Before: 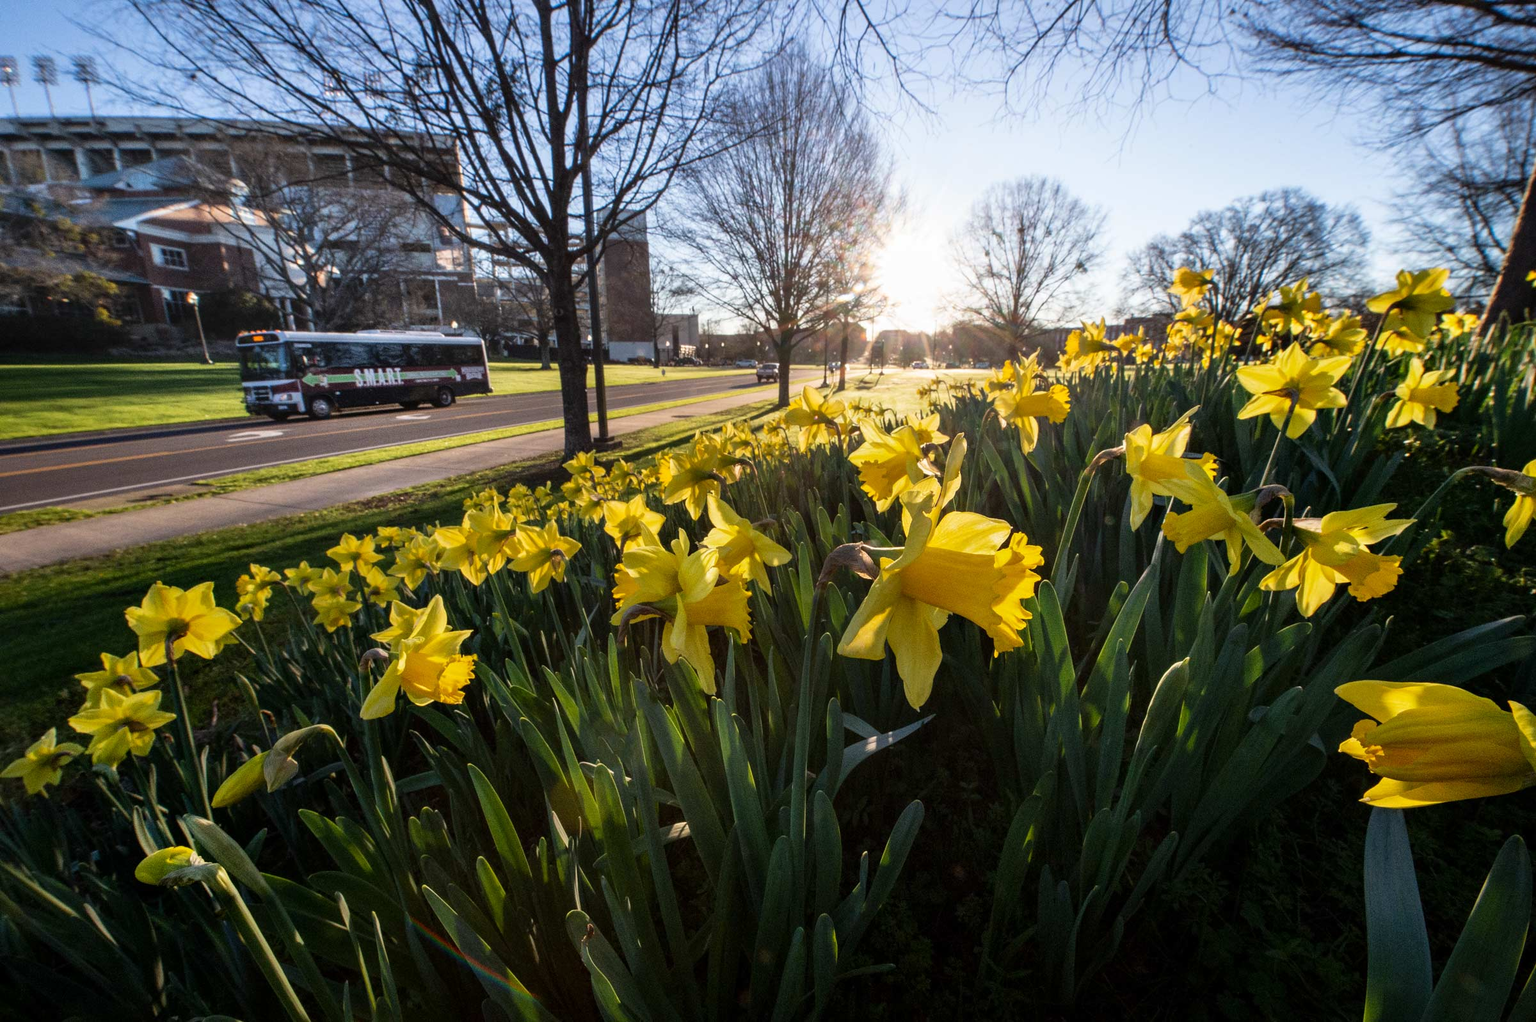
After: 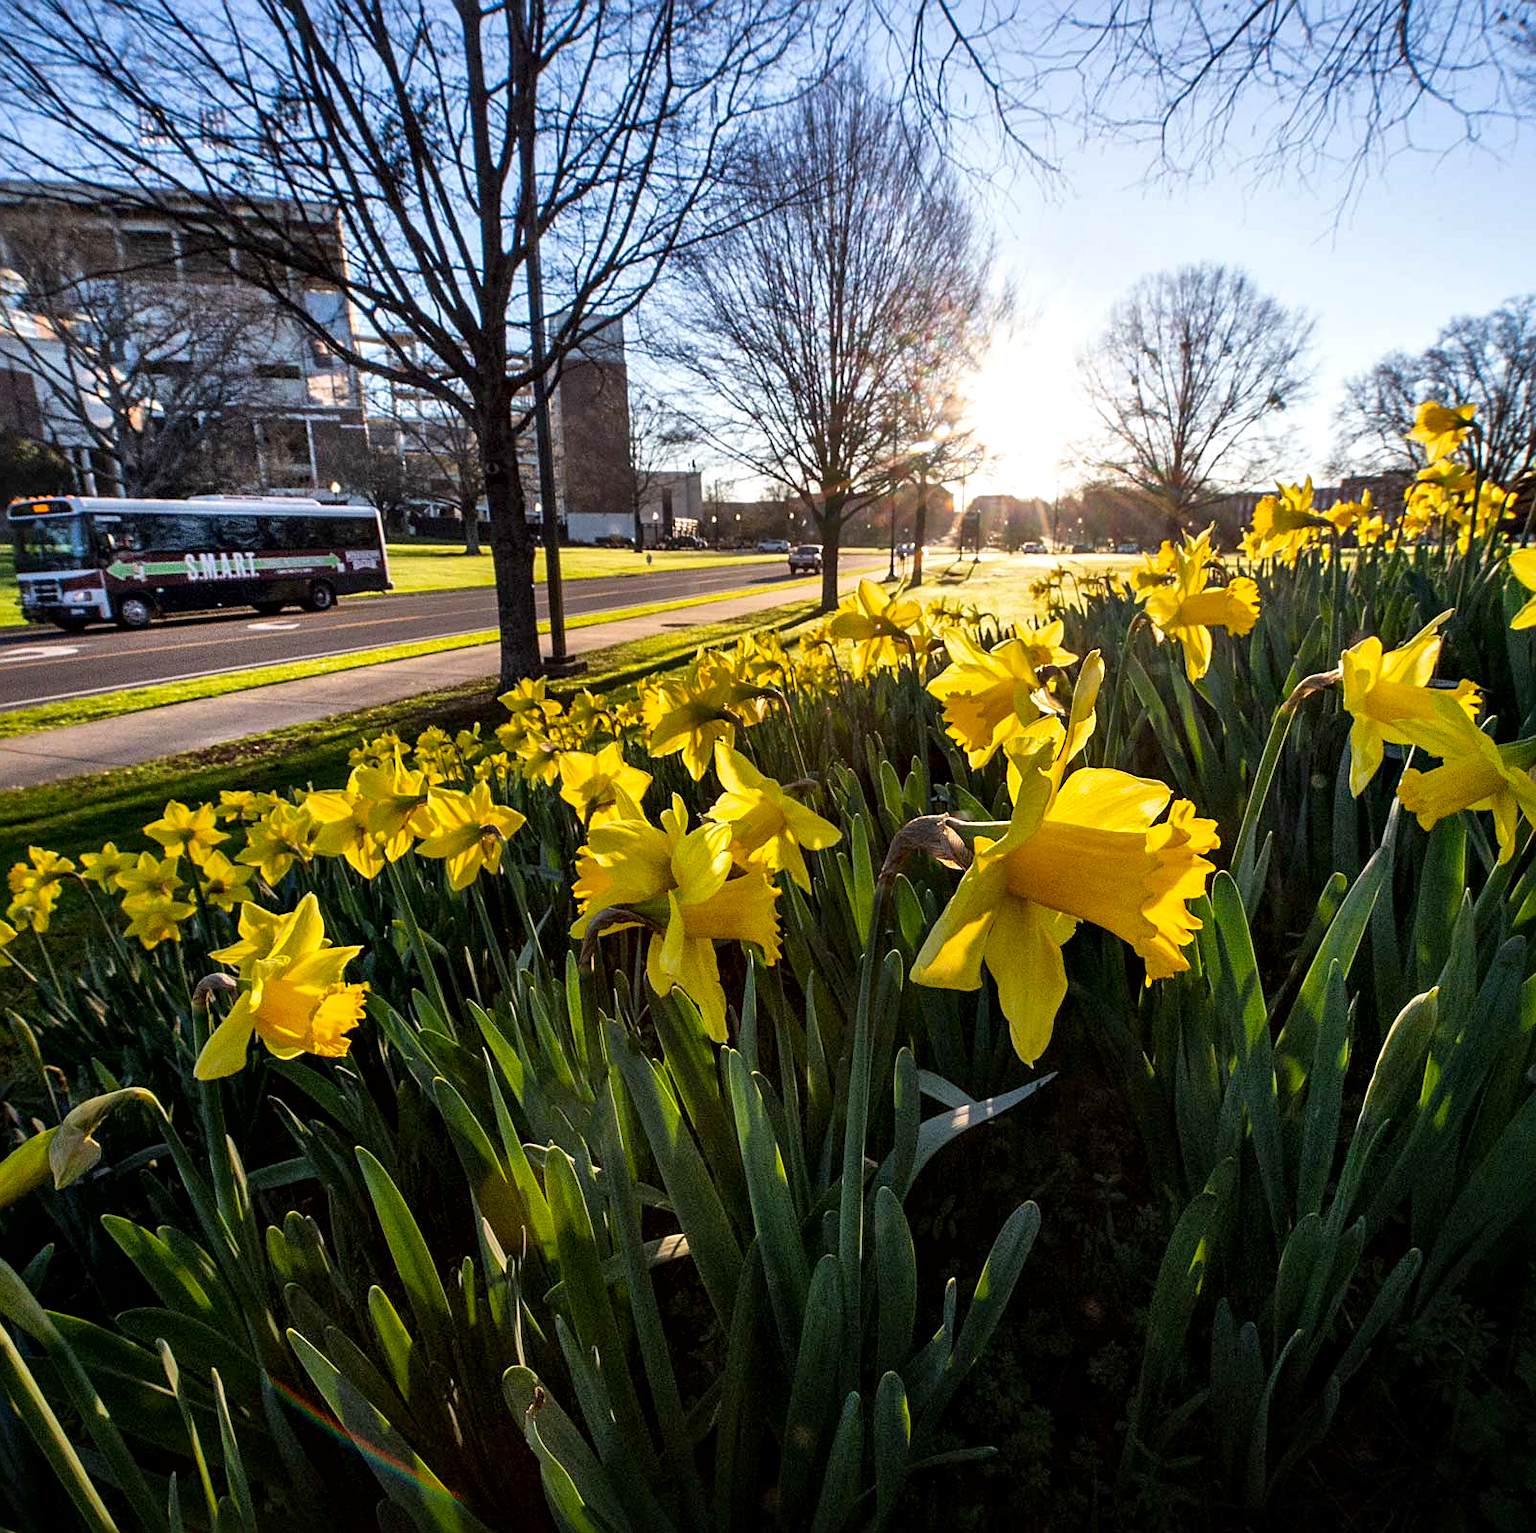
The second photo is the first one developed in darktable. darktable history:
local contrast: mode bilateral grid, contrast 25, coarseness 60, detail 151%, midtone range 0.2
sharpen: on, module defaults
color balance: output saturation 120%
crop and rotate: left 15.055%, right 18.278%
